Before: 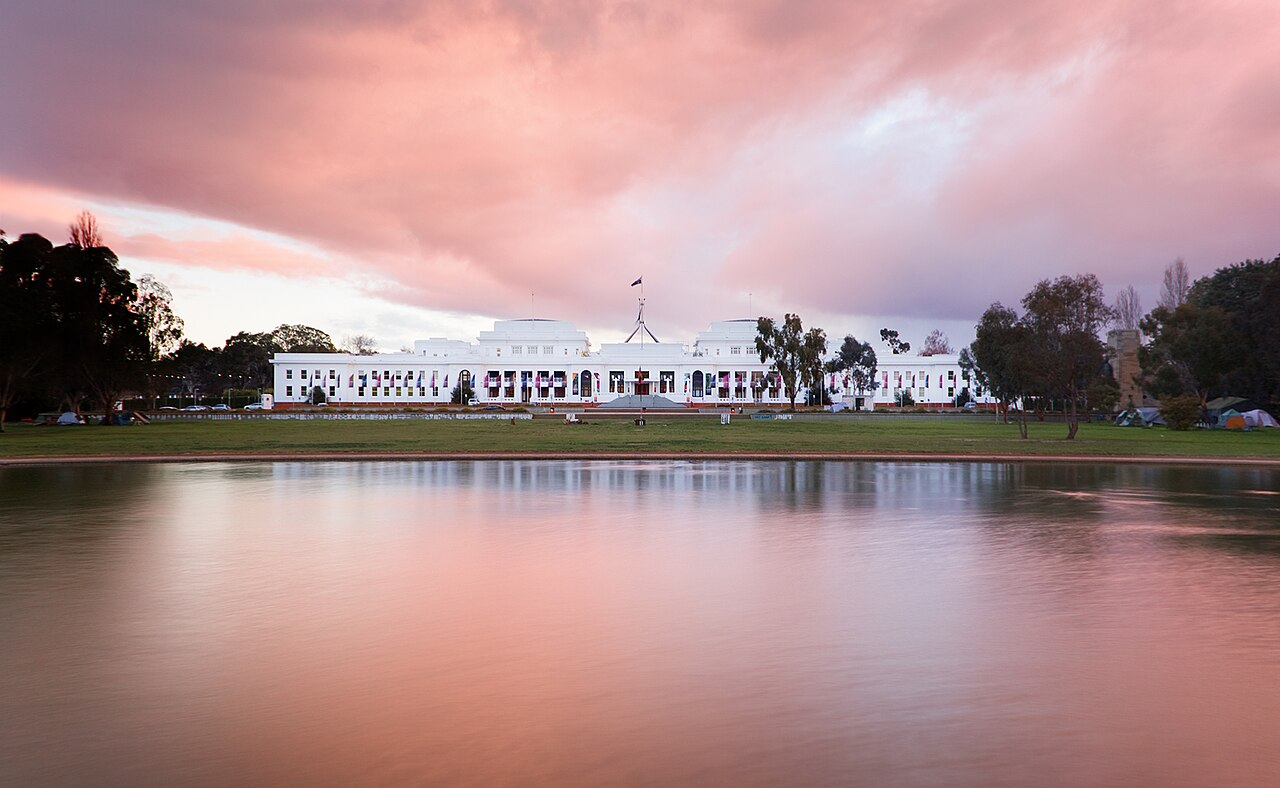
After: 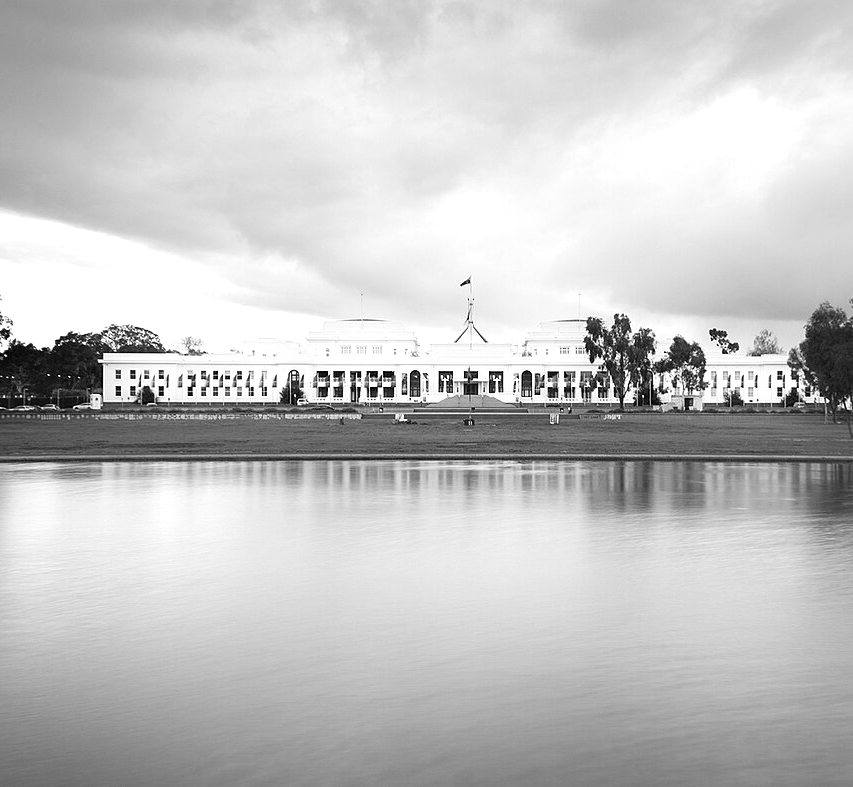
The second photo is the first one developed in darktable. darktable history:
exposure: exposure 0.564 EV, compensate highlight preservation false
contrast brightness saturation: contrast 0.04, saturation 0.16
monochrome: on, module defaults
crop and rotate: left 13.409%, right 19.924%
color correction: highlights a* 10.12, highlights b* 39.04, shadows a* 14.62, shadows b* 3.37
